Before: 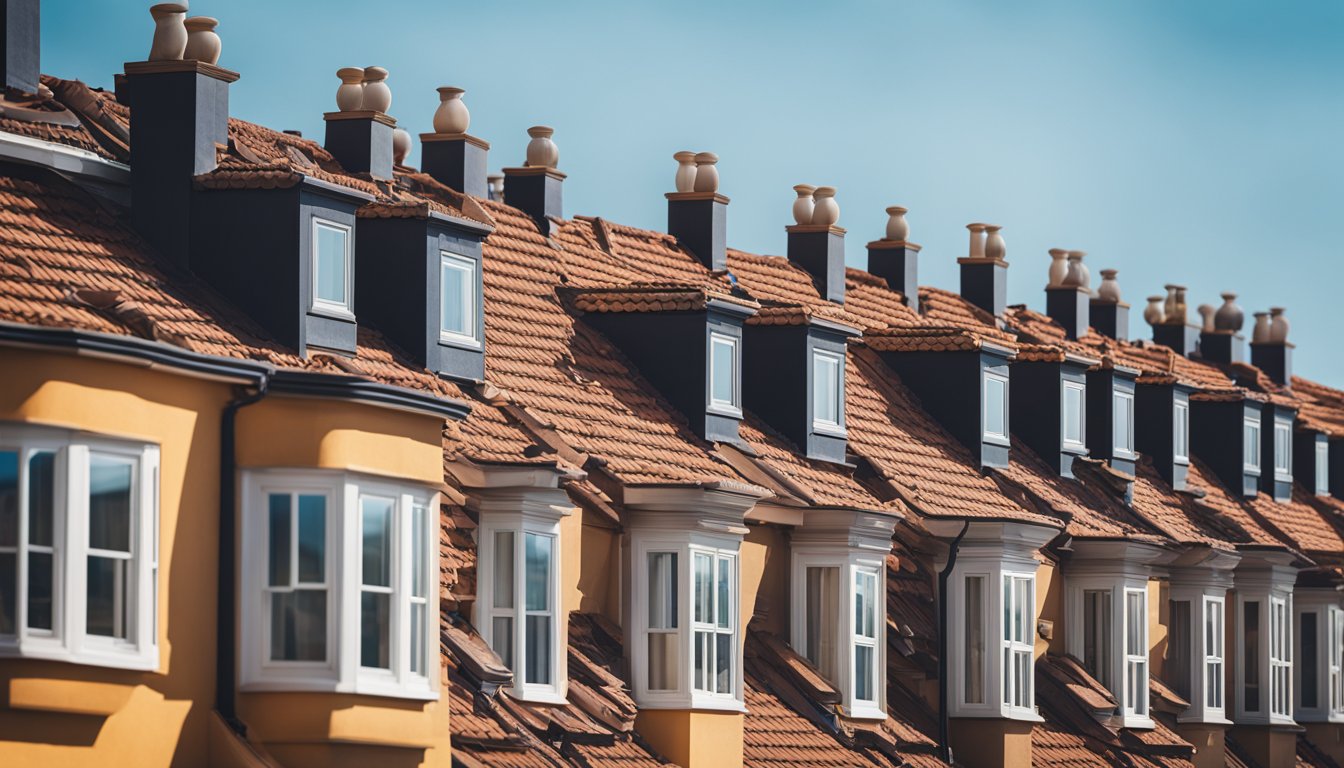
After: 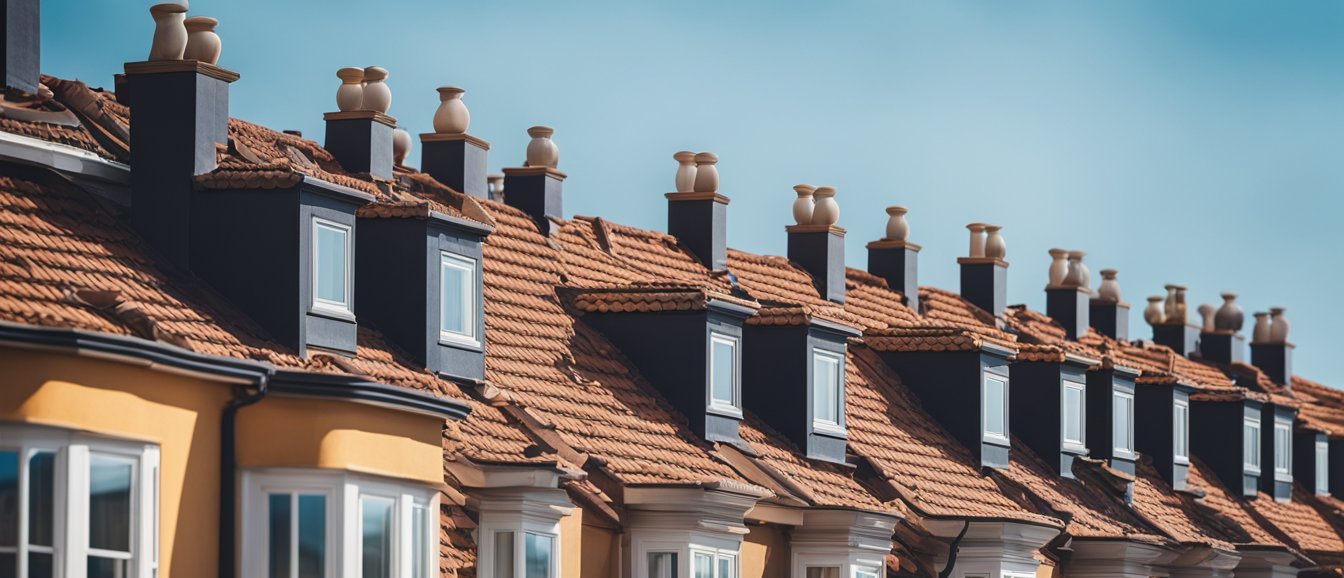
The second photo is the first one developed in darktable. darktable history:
crop: bottom 24.67%
